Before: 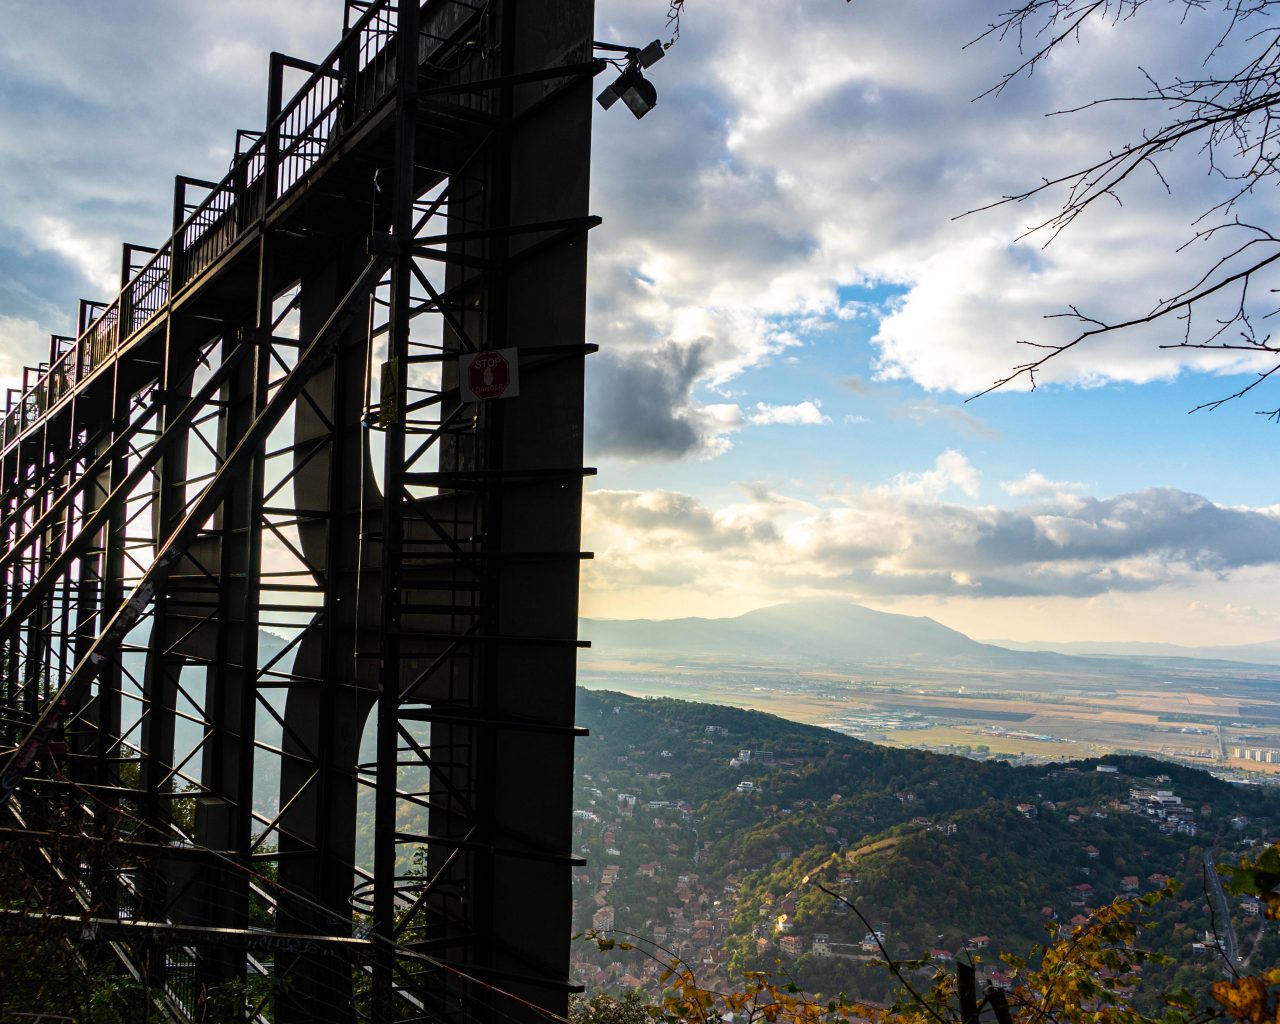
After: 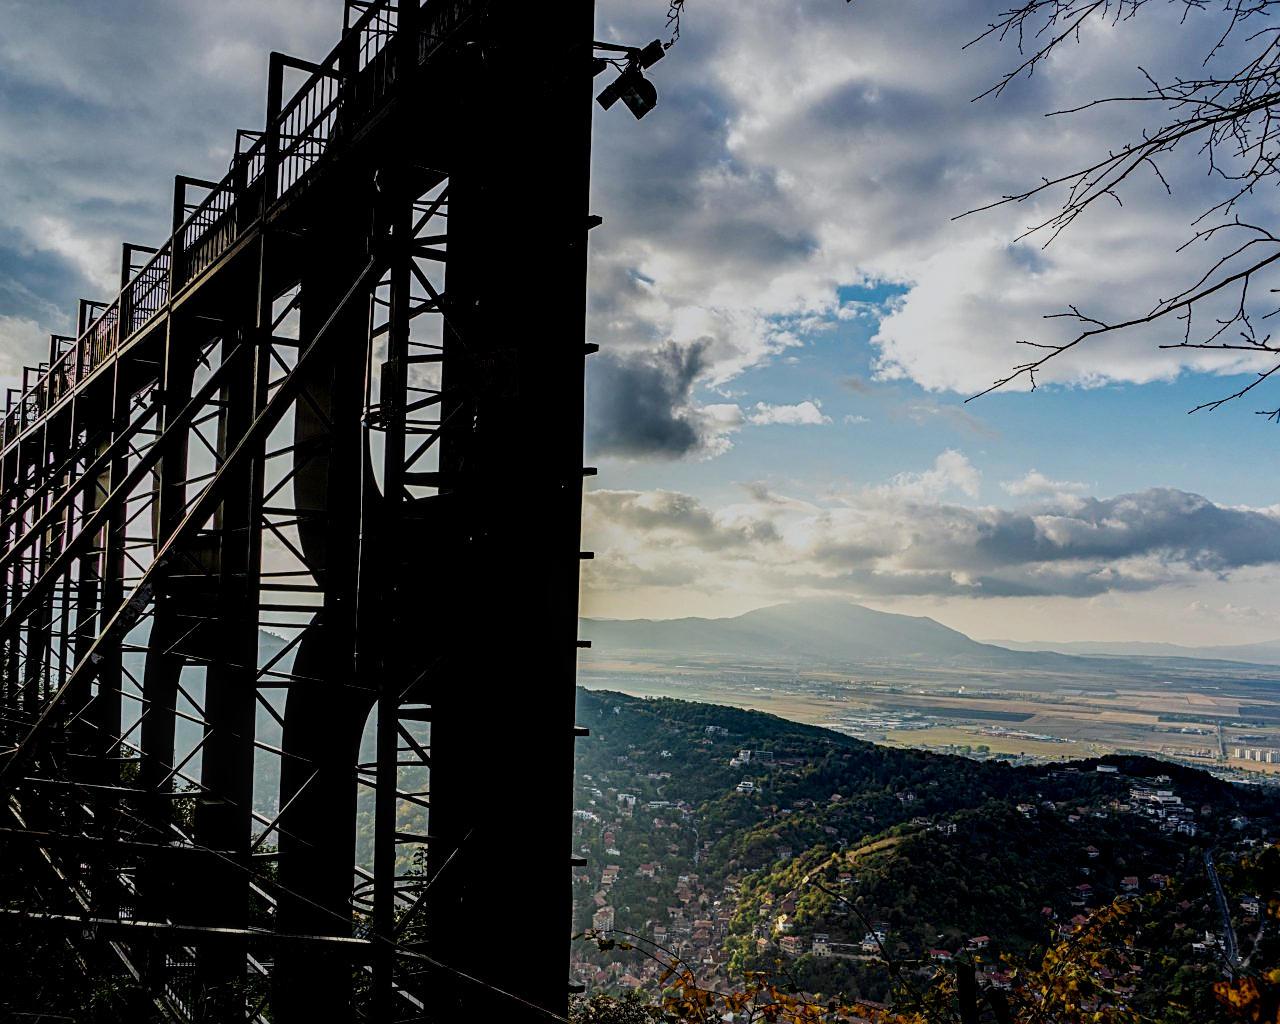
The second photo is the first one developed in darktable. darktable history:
filmic rgb: middle gray luminance 29%, black relative exposure -10.3 EV, white relative exposure 5.5 EV, threshold 6 EV, target black luminance 0%, hardness 3.95, latitude 2.04%, contrast 1.132, highlights saturation mix 5%, shadows ↔ highlights balance 15.11%, add noise in highlights 0, preserve chrominance no, color science v3 (2019), use custom middle-gray values true, iterations of high-quality reconstruction 0, contrast in highlights soft, enable highlight reconstruction true
local contrast: detail 140%
white balance: red 0.982, blue 1.018
sharpen: on, module defaults
